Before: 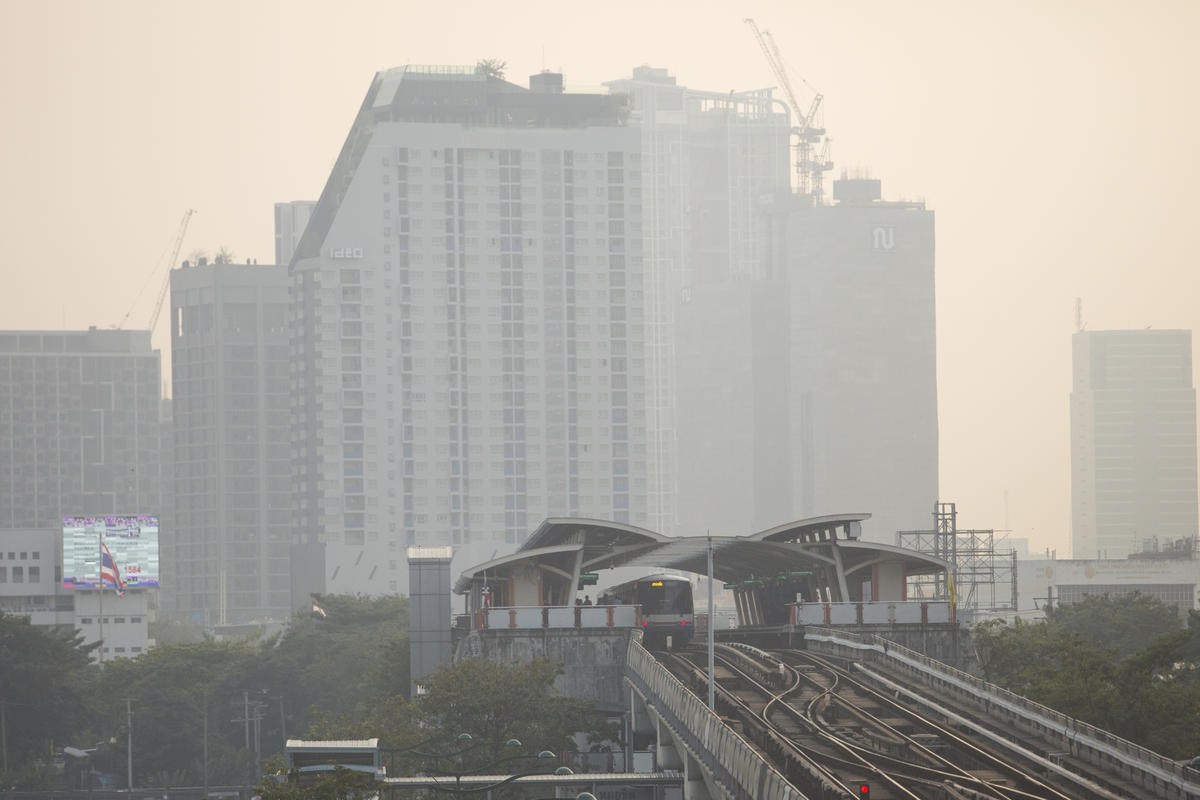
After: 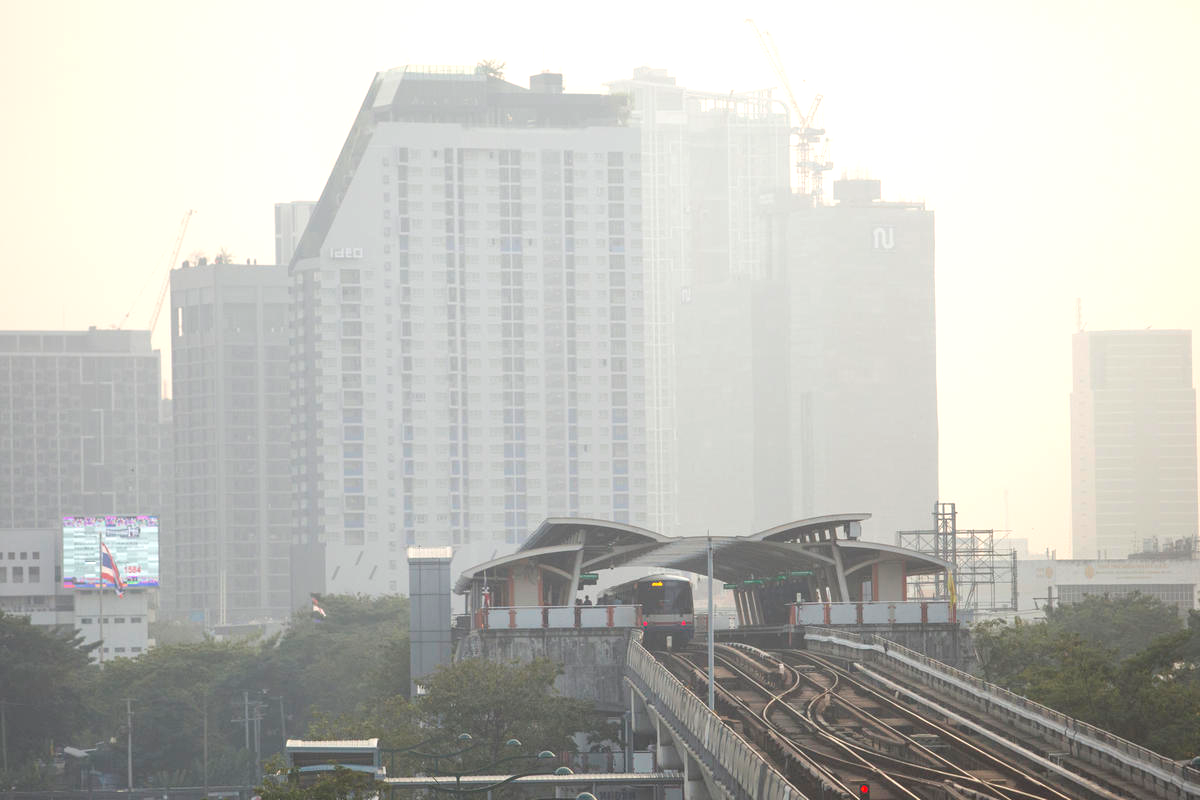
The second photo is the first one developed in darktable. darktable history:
exposure: exposure 0.491 EV, compensate highlight preservation false
